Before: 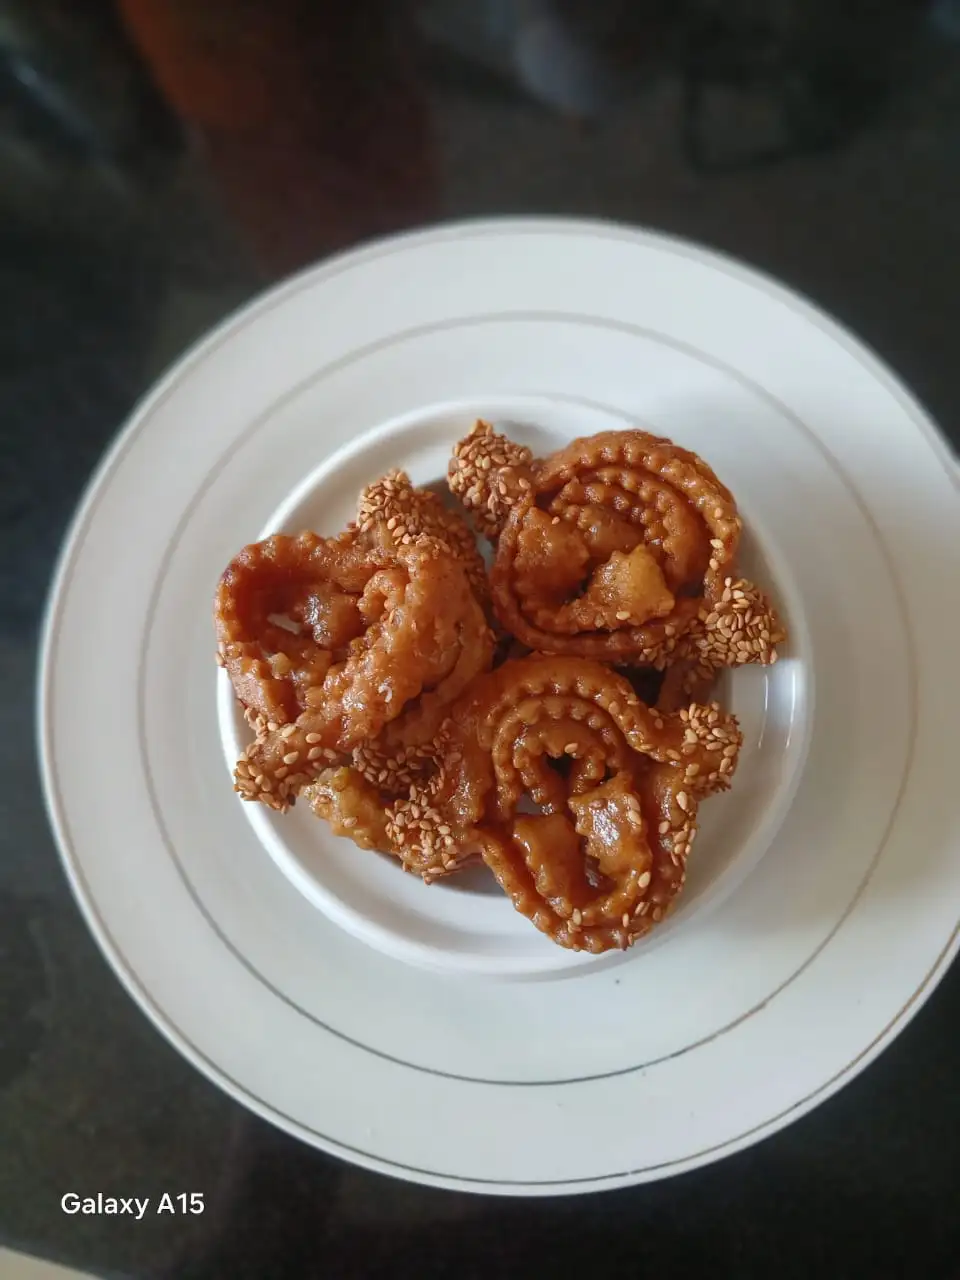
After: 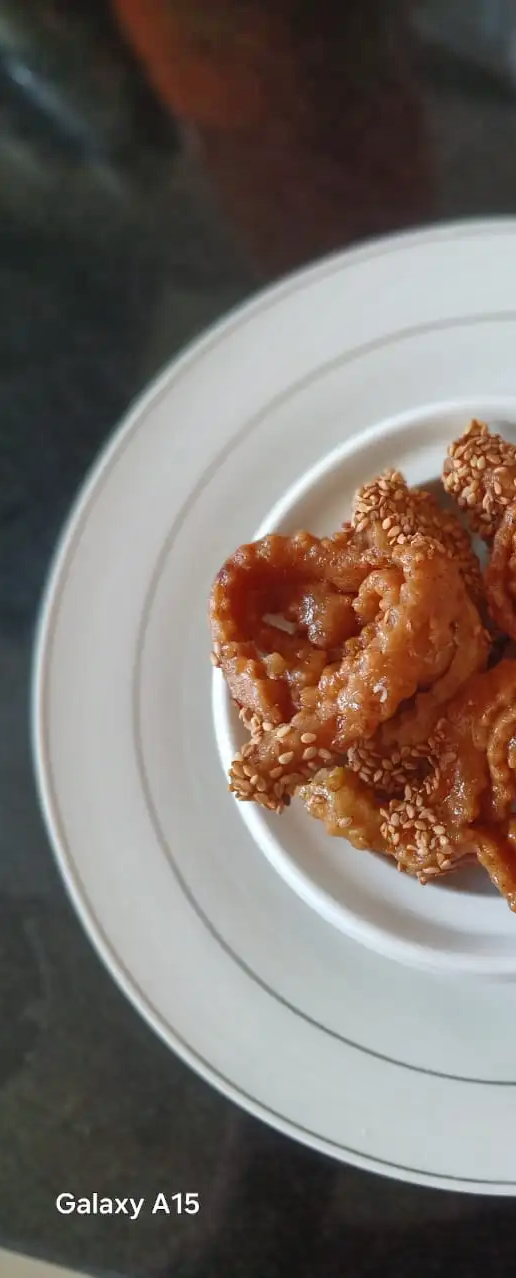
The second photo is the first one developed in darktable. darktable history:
shadows and highlights: soften with gaussian
crop: left 0.587%, right 45.588%, bottom 0.086%
